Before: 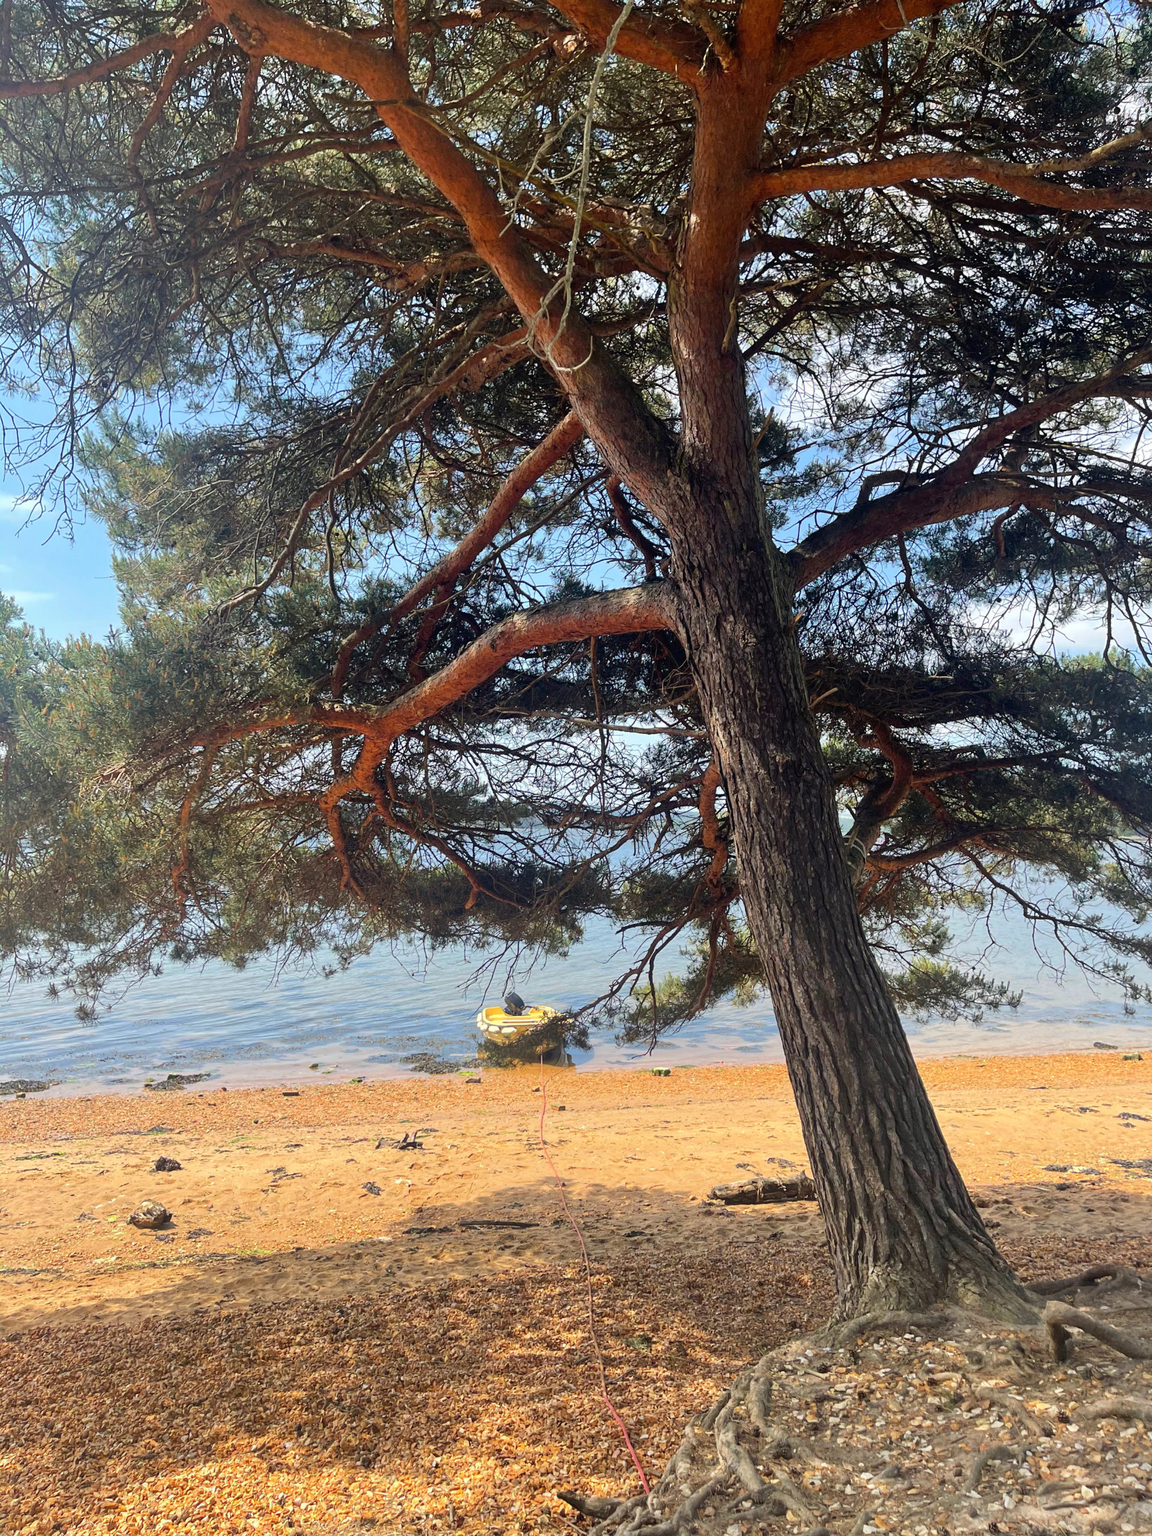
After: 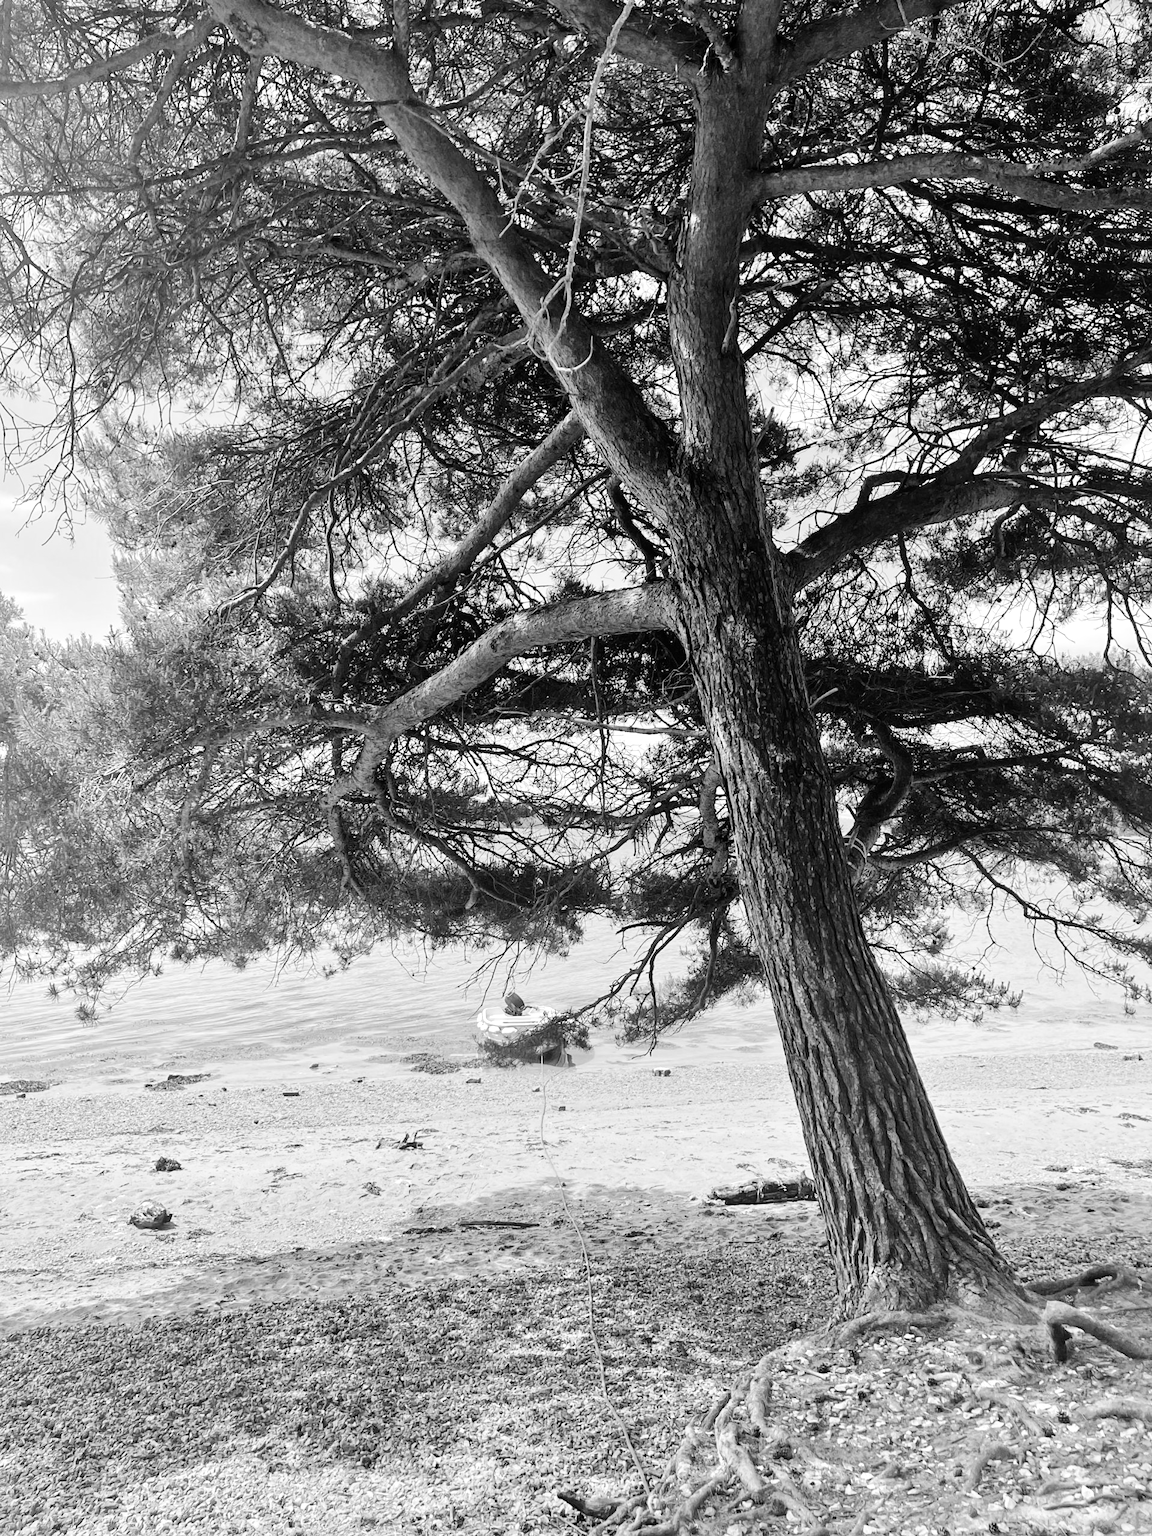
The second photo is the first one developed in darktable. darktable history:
white balance: emerald 1
exposure: black level correction 0, exposure 0.2 EV, compensate exposure bias true, compensate highlight preservation false
local contrast: mode bilateral grid, contrast 25, coarseness 50, detail 123%, midtone range 0.2
monochrome: on, module defaults
tone curve: curves: ch0 [(0, 0.014) (0.12, 0.096) (0.386, 0.49) (0.54, 0.684) (0.751, 0.855) (0.89, 0.943) (0.998, 0.989)]; ch1 [(0, 0) (0.133, 0.099) (0.437, 0.41) (0.5, 0.5) (0.517, 0.536) (0.548, 0.575) (0.582, 0.639) (0.627, 0.692) (0.836, 0.868) (1, 1)]; ch2 [(0, 0) (0.374, 0.341) (0.456, 0.443) (0.478, 0.49) (0.501, 0.5) (0.528, 0.538) (0.55, 0.6) (0.572, 0.633) (0.702, 0.775) (1, 1)], color space Lab, independent channels, preserve colors none
